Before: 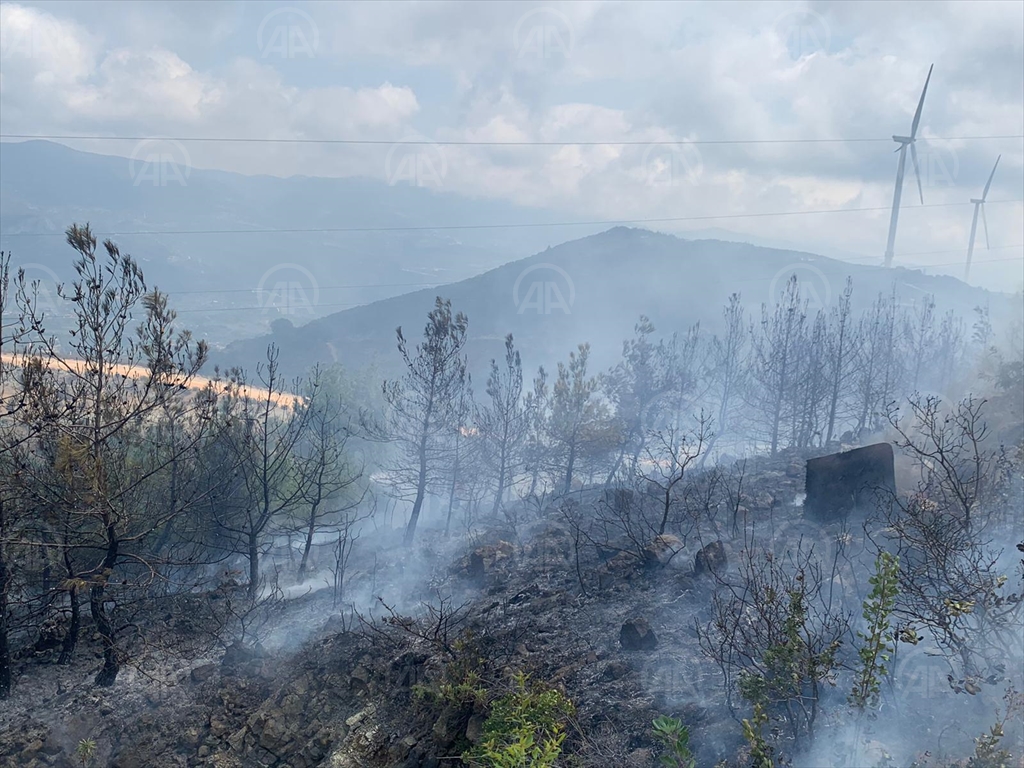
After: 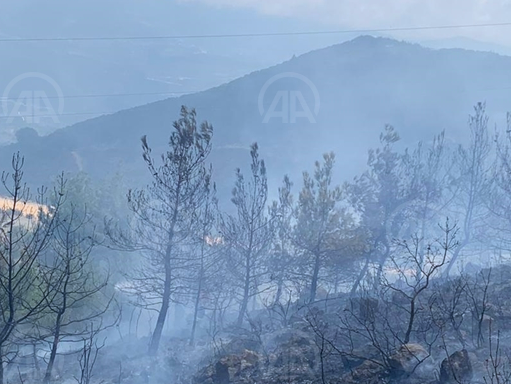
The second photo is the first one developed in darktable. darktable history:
crop: left 25%, top 25%, right 25%, bottom 25%
white balance: red 0.954, blue 1.079
color calibration: output colorfulness [0, 0.315, 0, 0], x 0.341, y 0.355, temperature 5166 K
